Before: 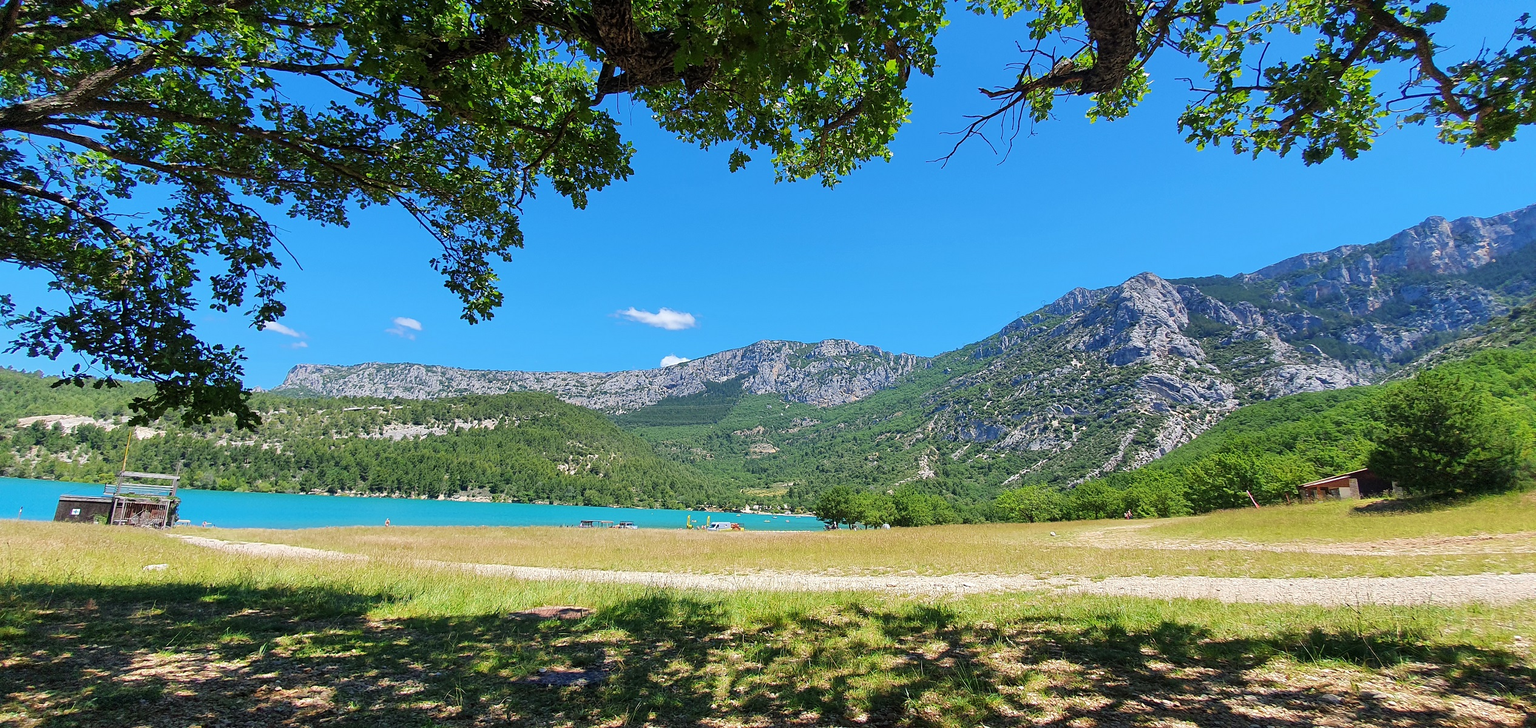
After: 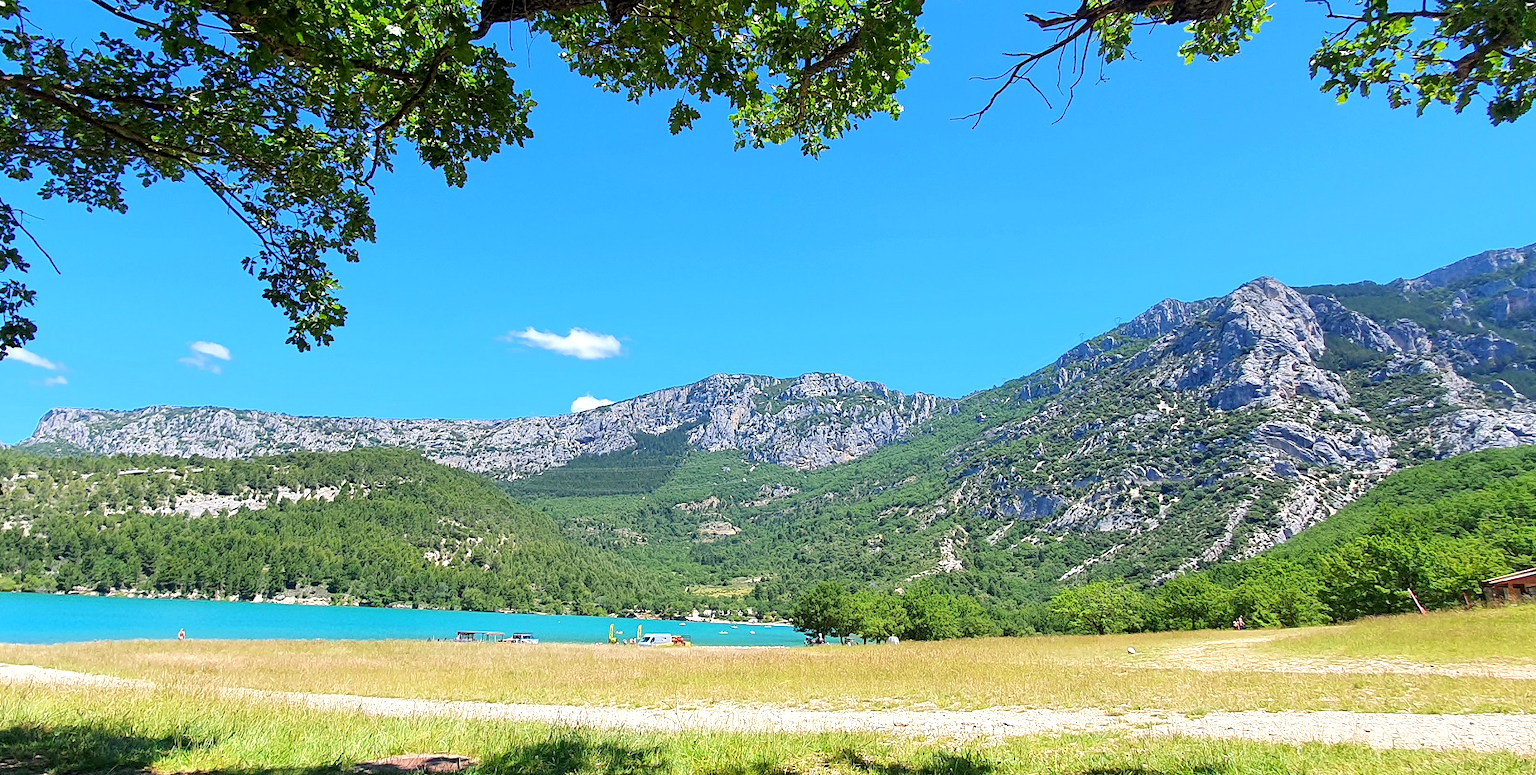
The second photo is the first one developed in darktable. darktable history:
crop and rotate: left 16.958%, top 10.763%, right 12.962%, bottom 14.571%
tone equalizer: mask exposure compensation -0.498 EV
exposure: black level correction 0.003, exposure 0.387 EV, compensate exposure bias true, compensate highlight preservation false
